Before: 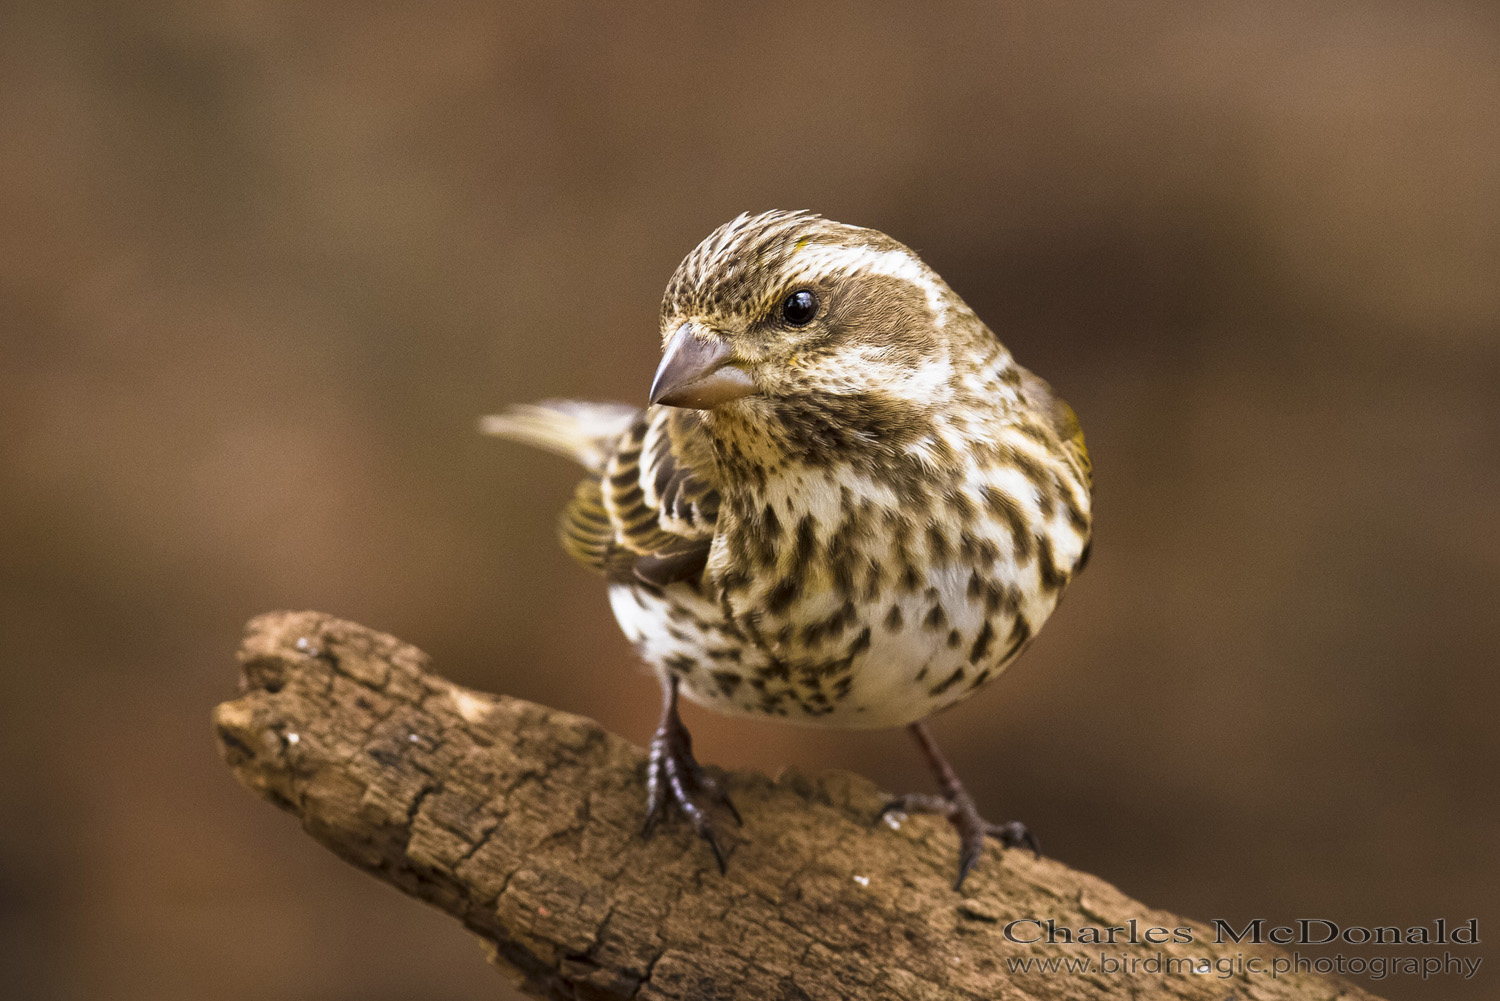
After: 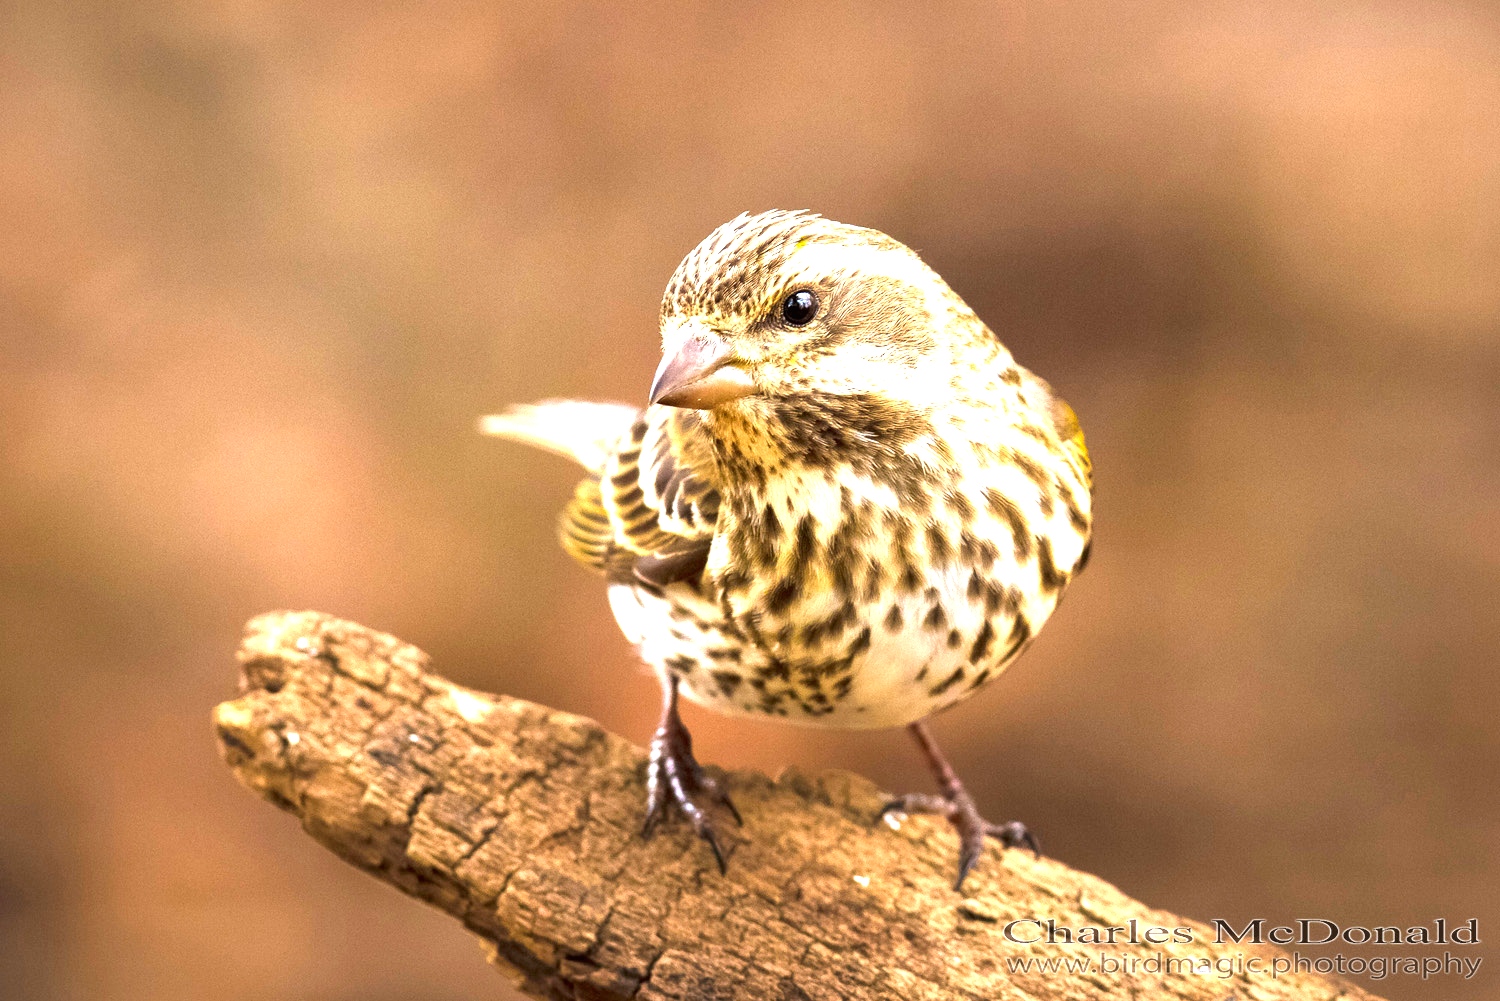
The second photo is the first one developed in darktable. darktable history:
exposure: black level correction 0, exposure 1.701 EV, compensate exposure bias true, compensate highlight preservation false
